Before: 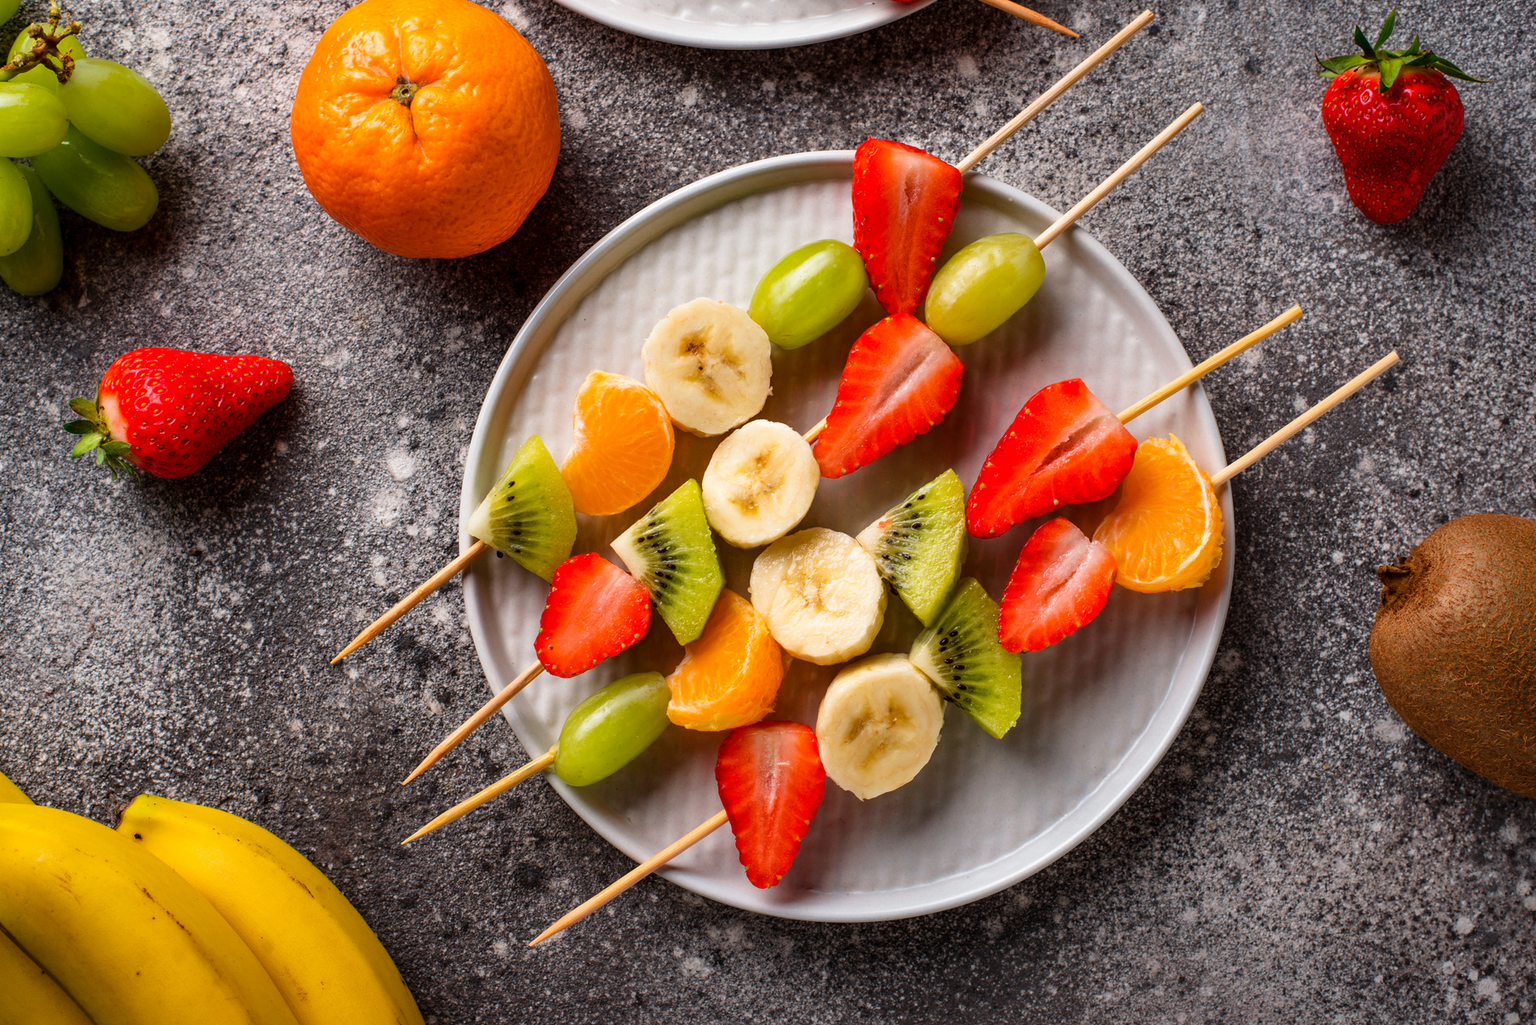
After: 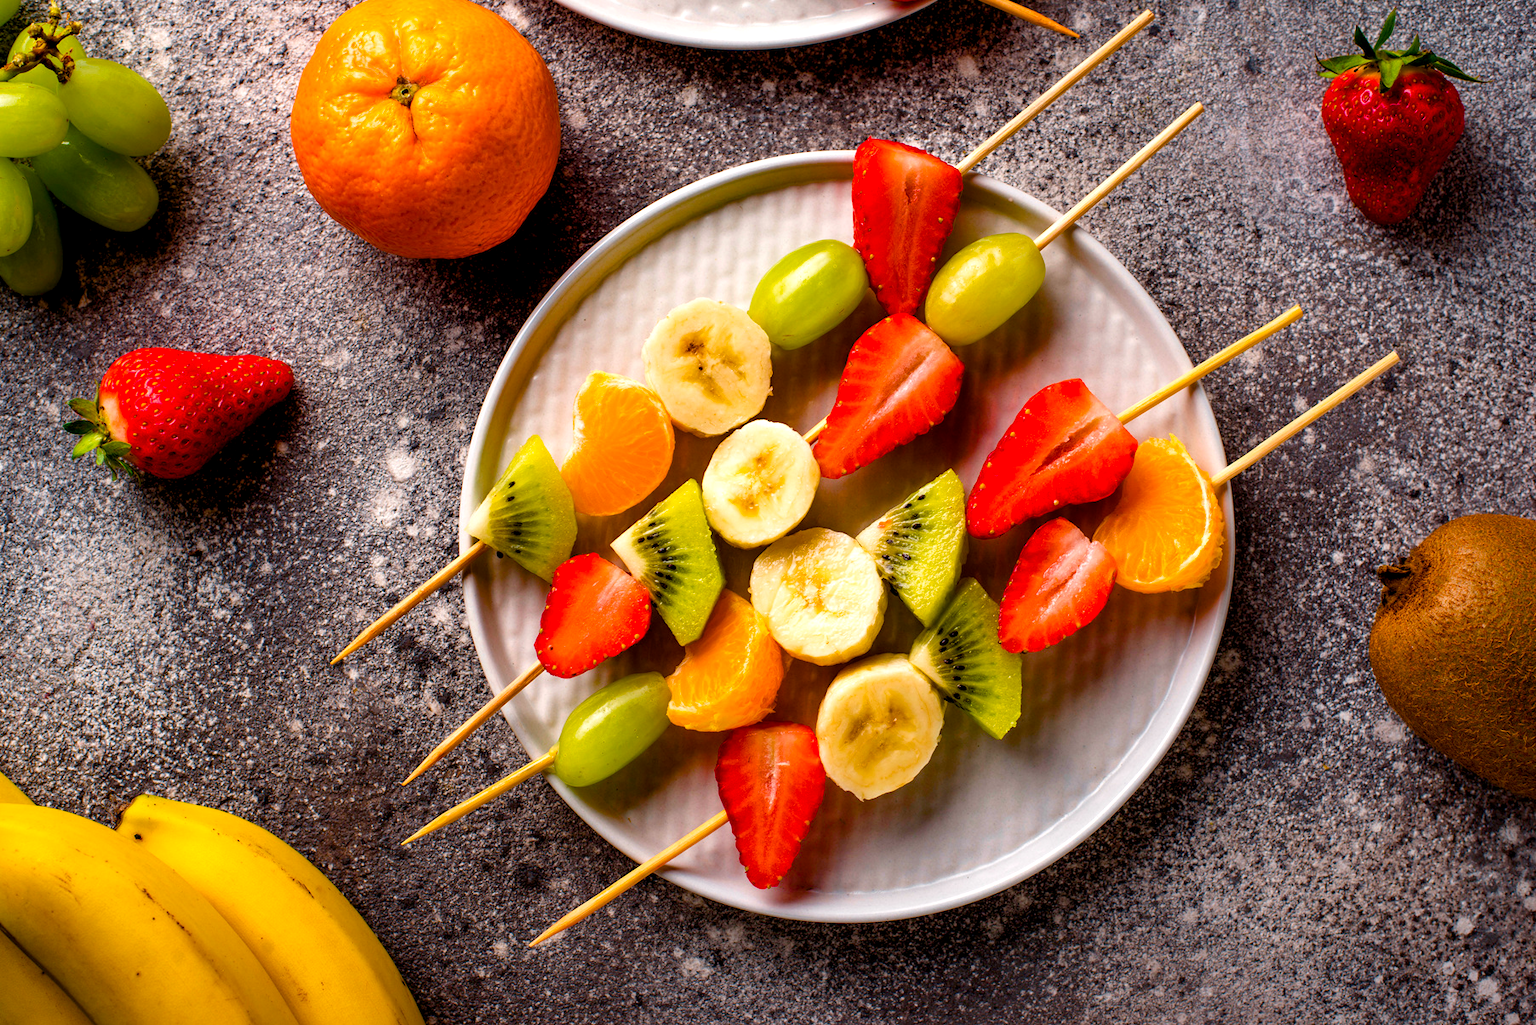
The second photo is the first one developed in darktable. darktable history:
color balance rgb: highlights gain › chroma 1.071%, highlights gain › hue 60.26°, global offset › luminance -0.509%, perceptual saturation grading › global saturation 20%, perceptual saturation grading › highlights -24.925%, perceptual saturation grading › shadows 49.328%, perceptual brilliance grading › highlights 7.407%, perceptual brilliance grading › mid-tones 3.477%, perceptual brilliance grading › shadows 1.846%, global vibrance 41.059%
tone equalizer: on, module defaults
